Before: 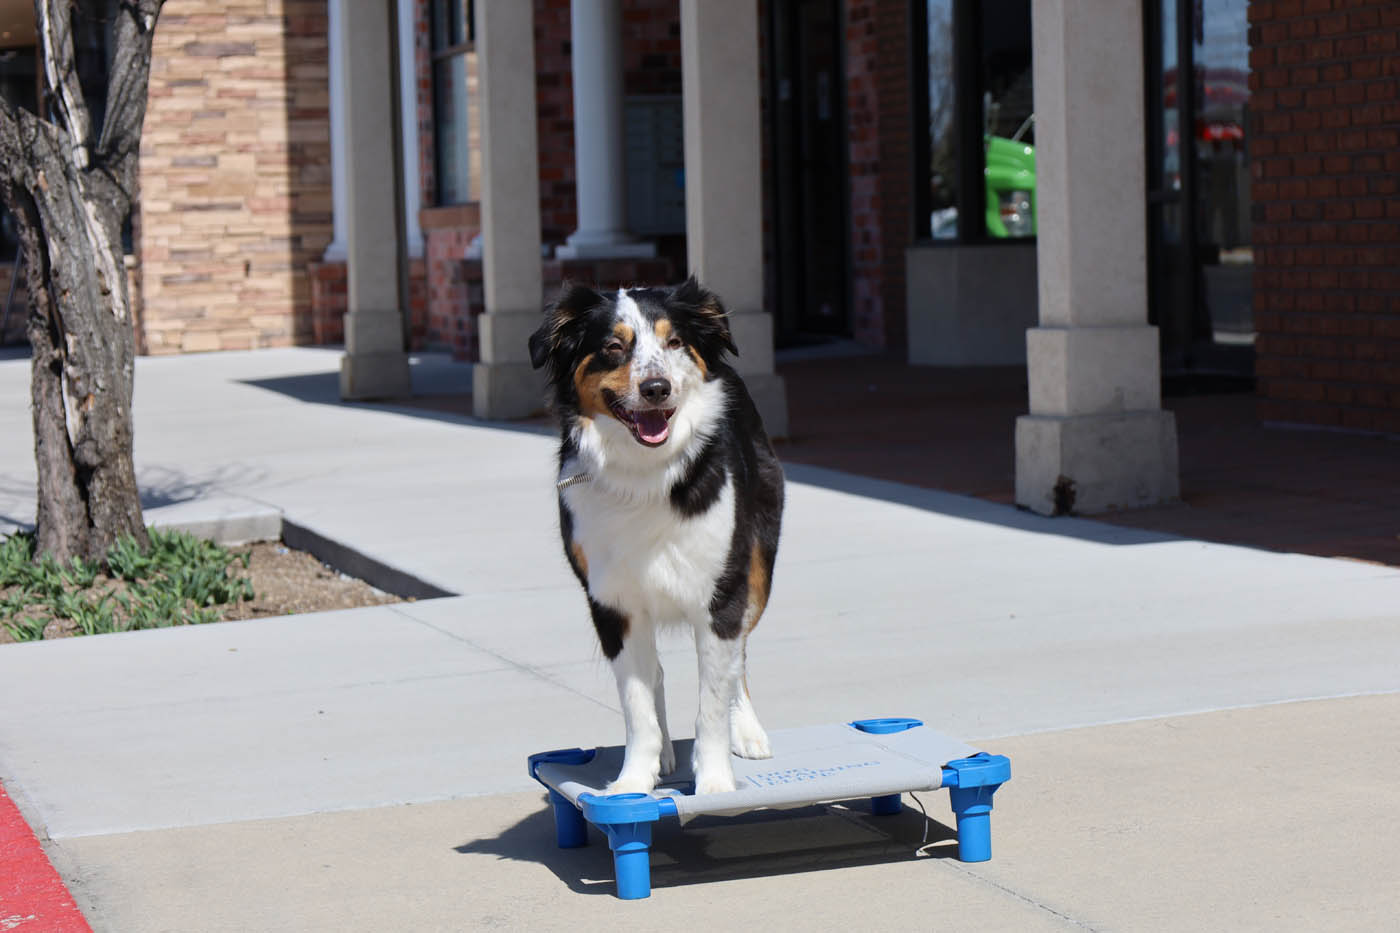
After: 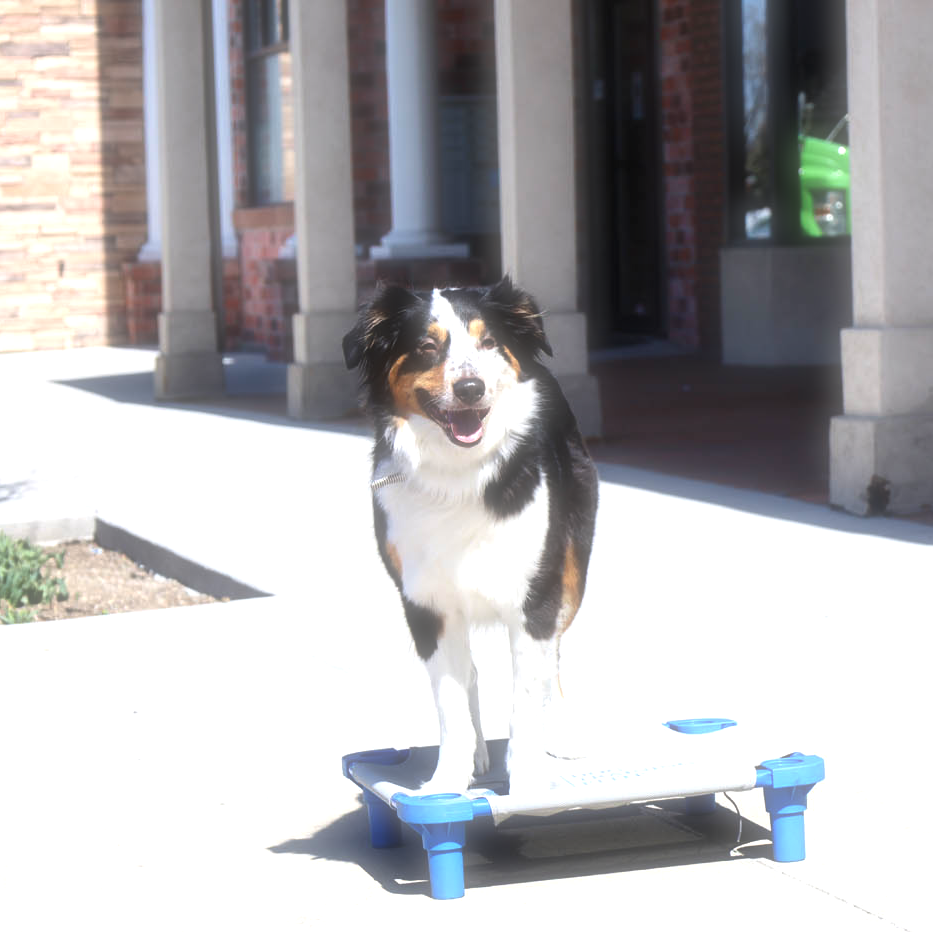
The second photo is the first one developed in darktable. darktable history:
crop and rotate: left 13.342%, right 19.991%
exposure: black level correction 0, exposure 1.1 EV, compensate highlight preservation false
soften: size 60.24%, saturation 65.46%, brightness 0.506 EV, mix 25.7%
